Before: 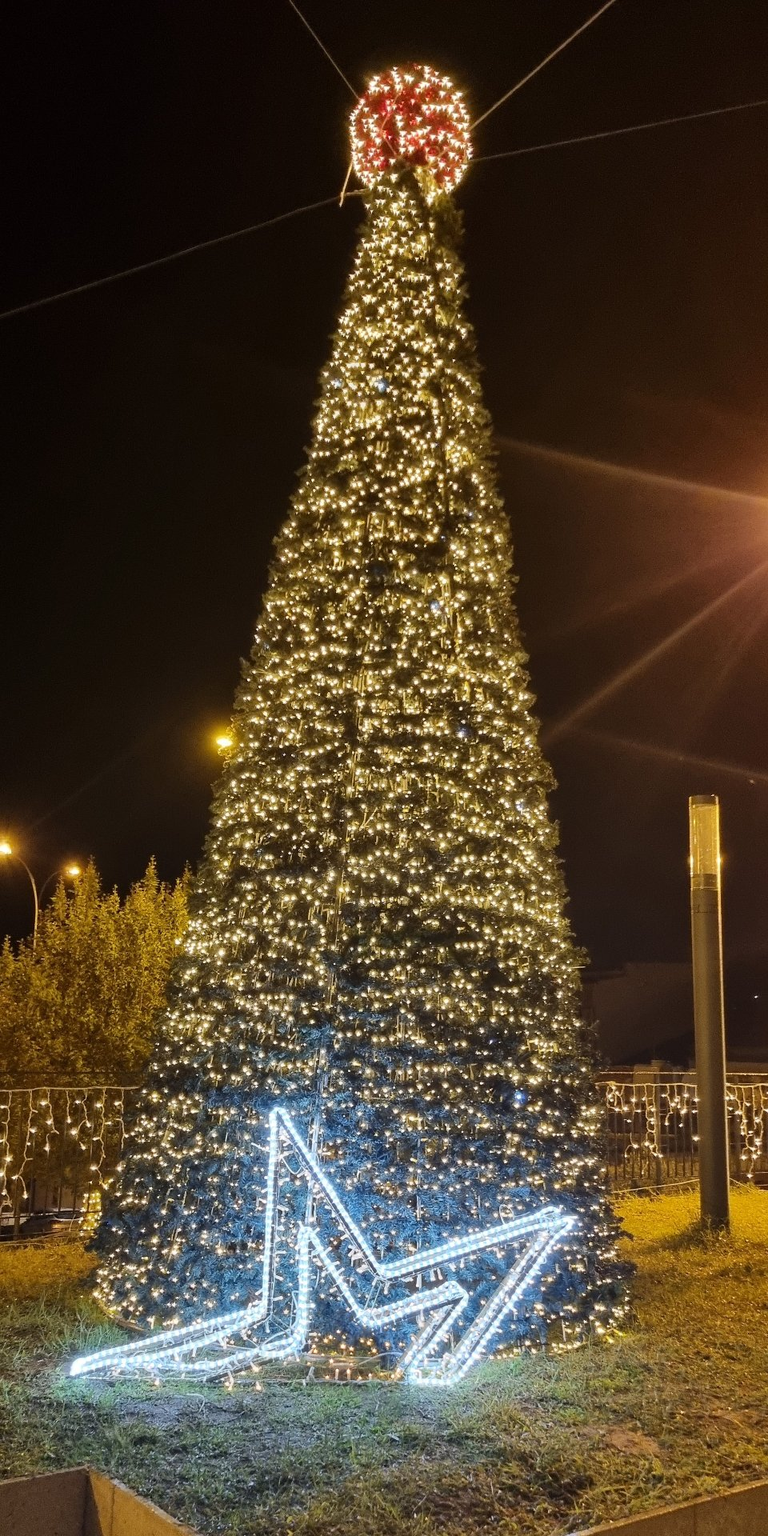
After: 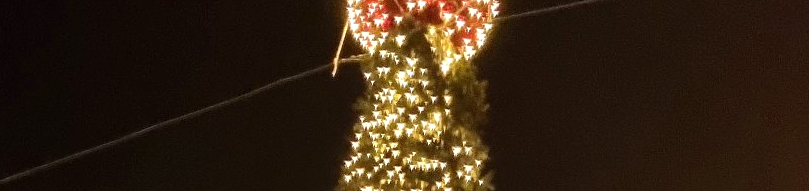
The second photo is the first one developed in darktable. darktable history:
exposure: black level correction 0, exposure 0.5 EV, compensate exposure bias true, compensate highlight preservation false
crop and rotate: left 9.644%, top 9.491%, right 6.021%, bottom 80.509%
